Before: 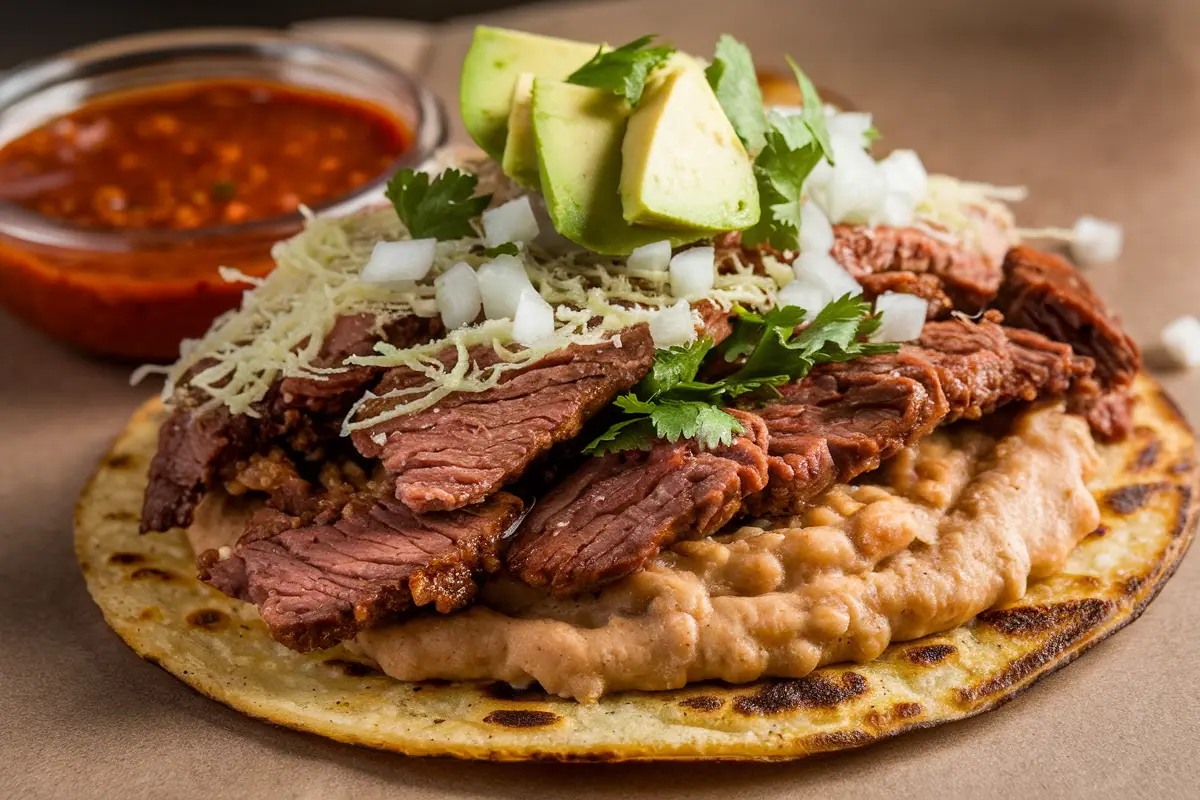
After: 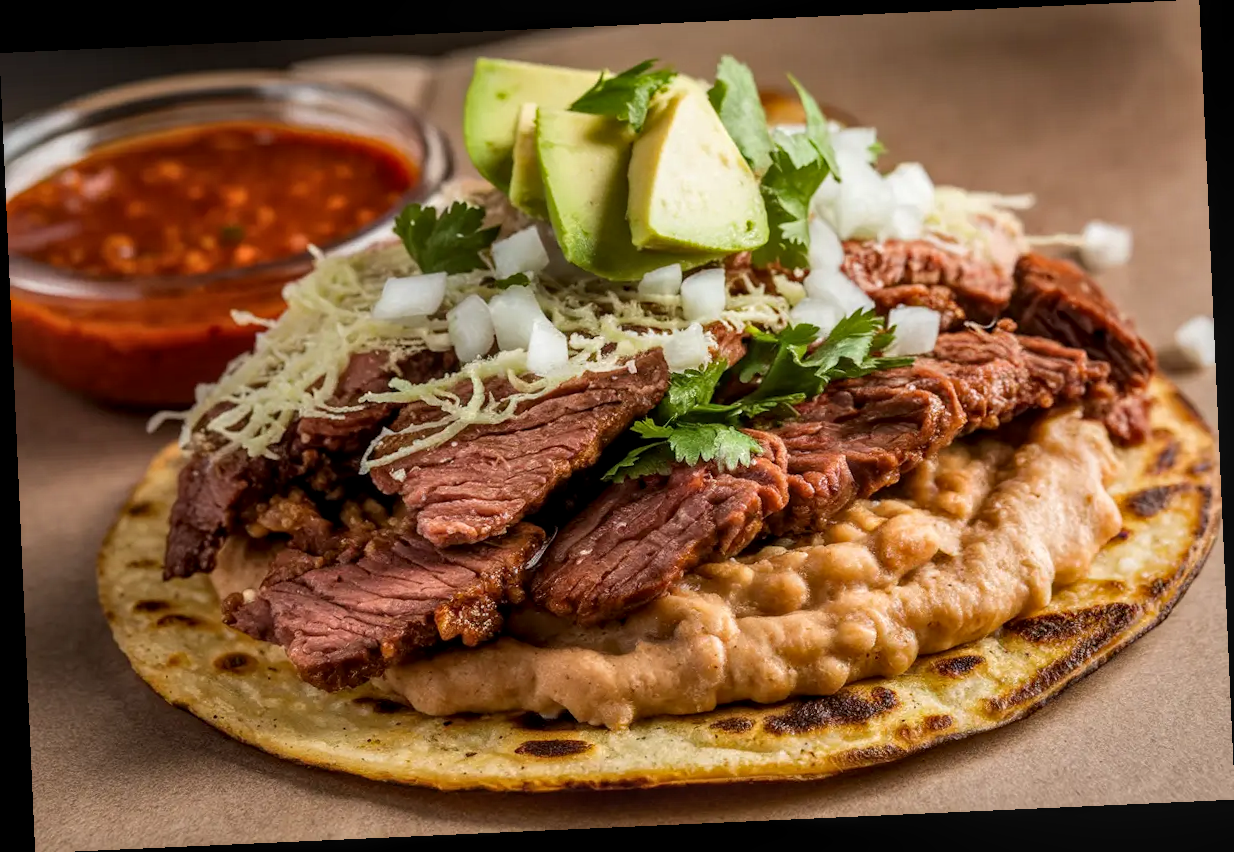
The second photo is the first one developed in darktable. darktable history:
local contrast: on, module defaults
rotate and perspective: rotation -2.56°, automatic cropping off
